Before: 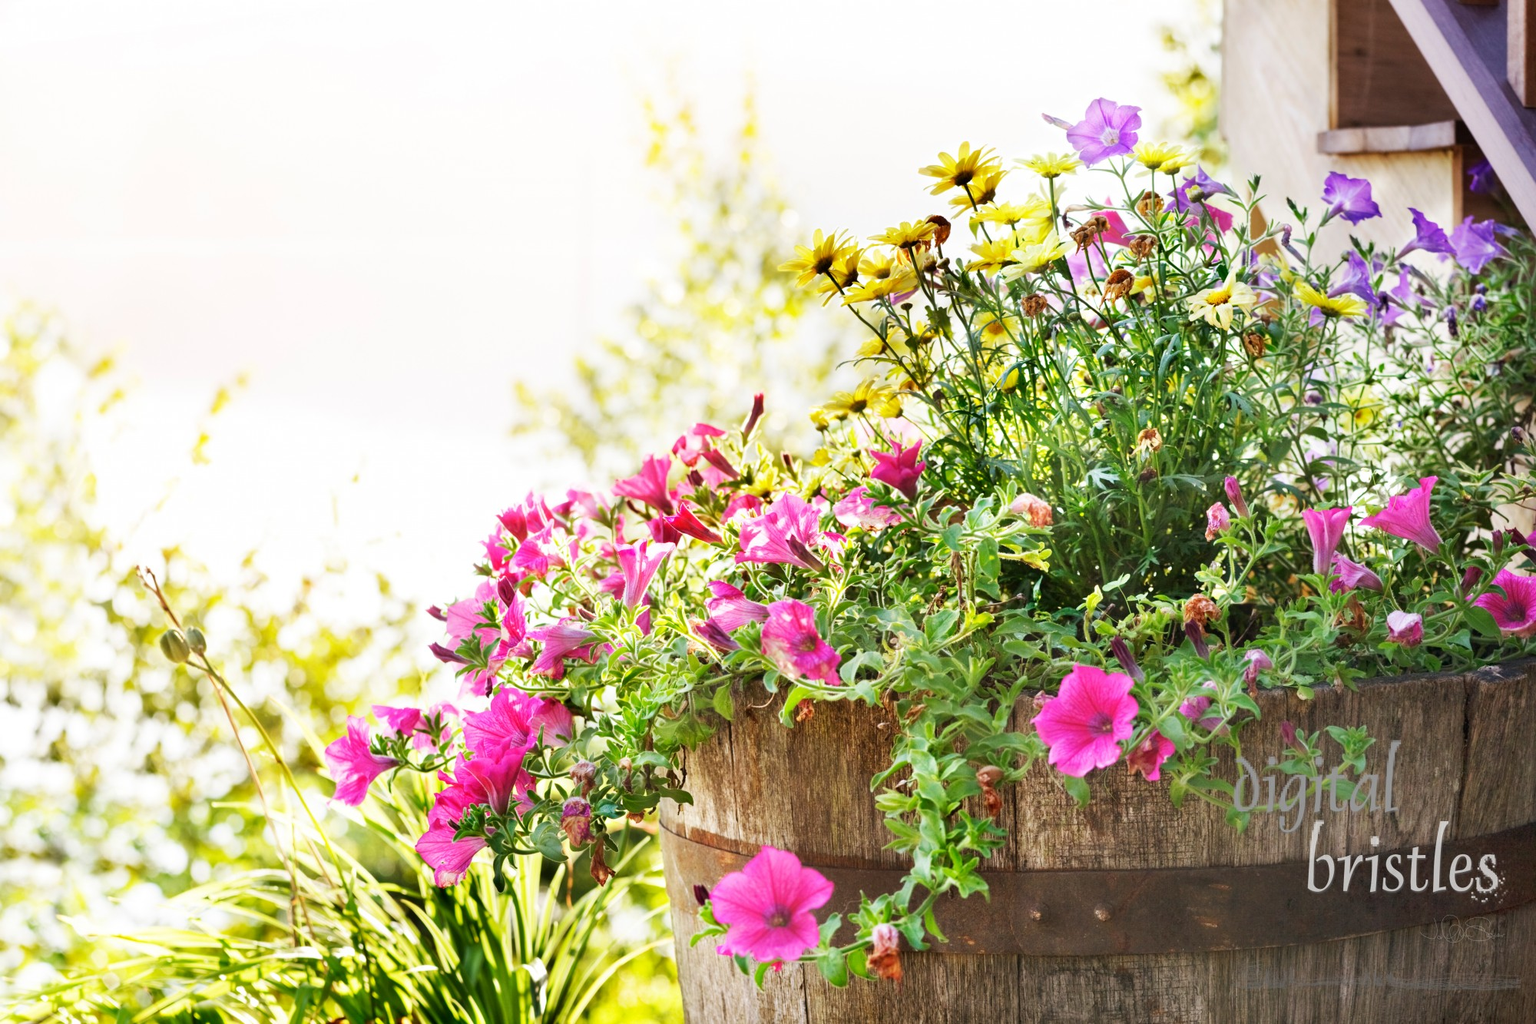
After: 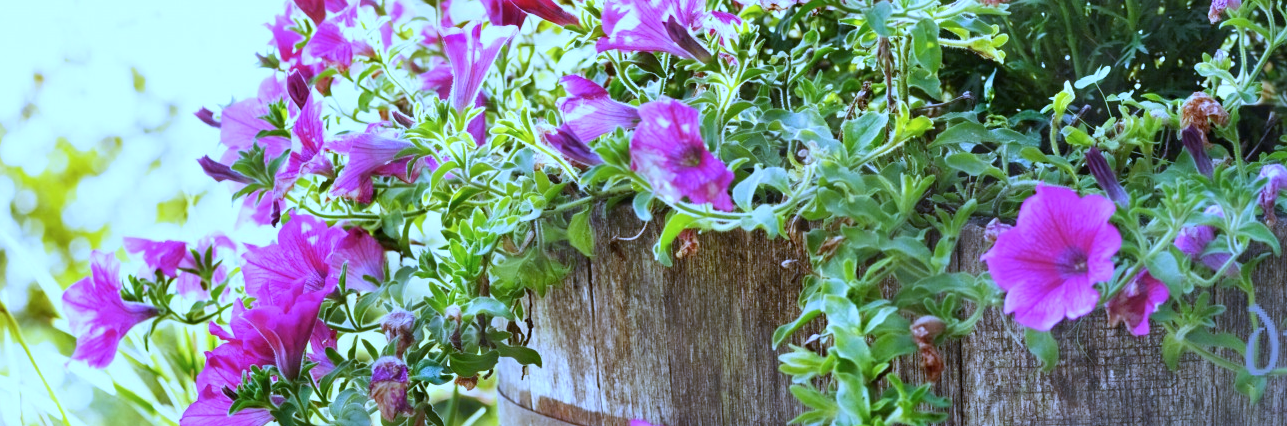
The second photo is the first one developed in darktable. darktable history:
crop: left 18.091%, top 51.13%, right 17.525%, bottom 16.85%
white balance: red 0.766, blue 1.537
contrast brightness saturation: saturation -0.05
